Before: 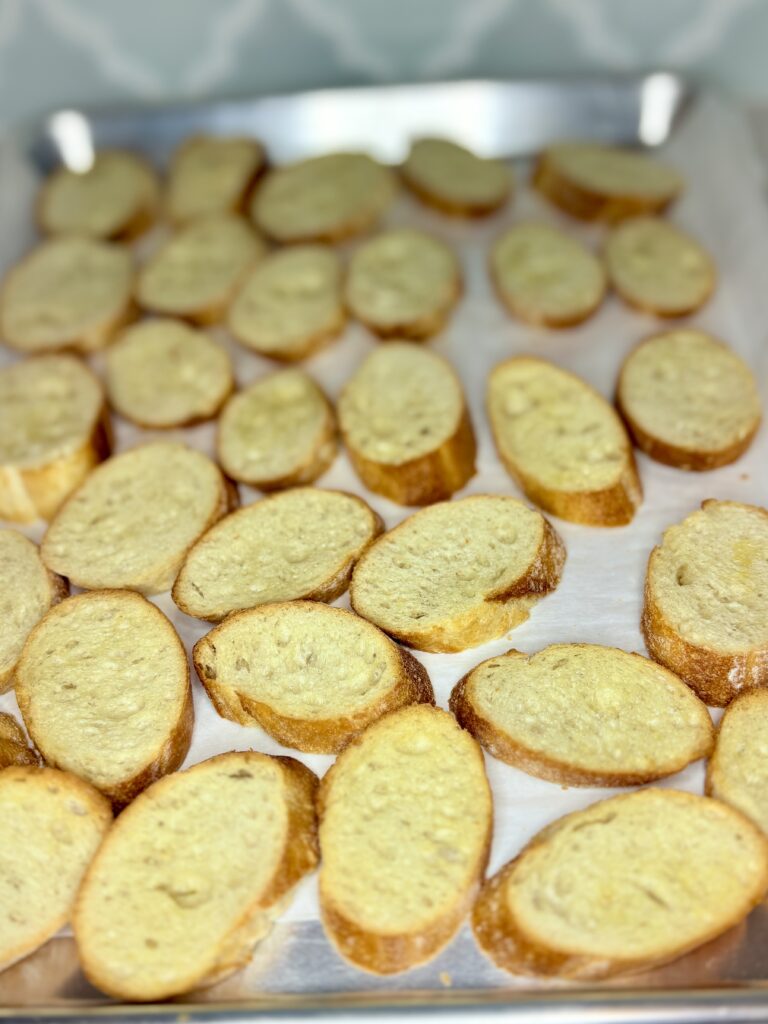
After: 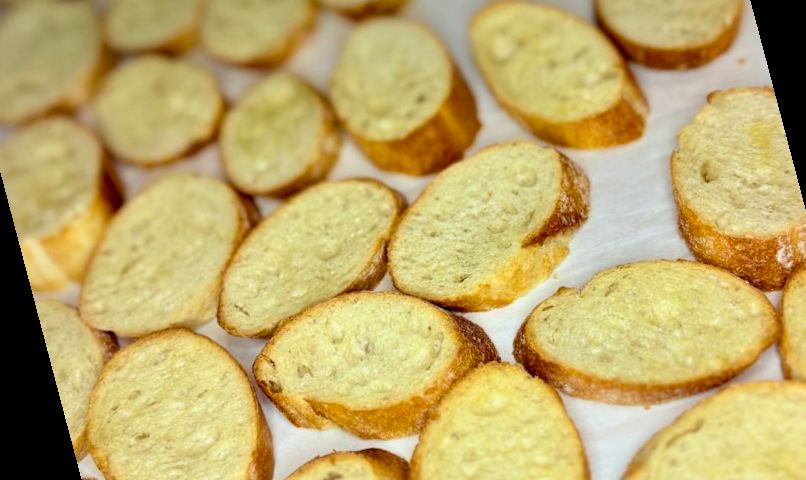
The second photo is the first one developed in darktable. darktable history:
crop and rotate: top 18.507%
rotate and perspective: rotation -14.8°, crop left 0.1, crop right 0.903, crop top 0.25, crop bottom 0.748
